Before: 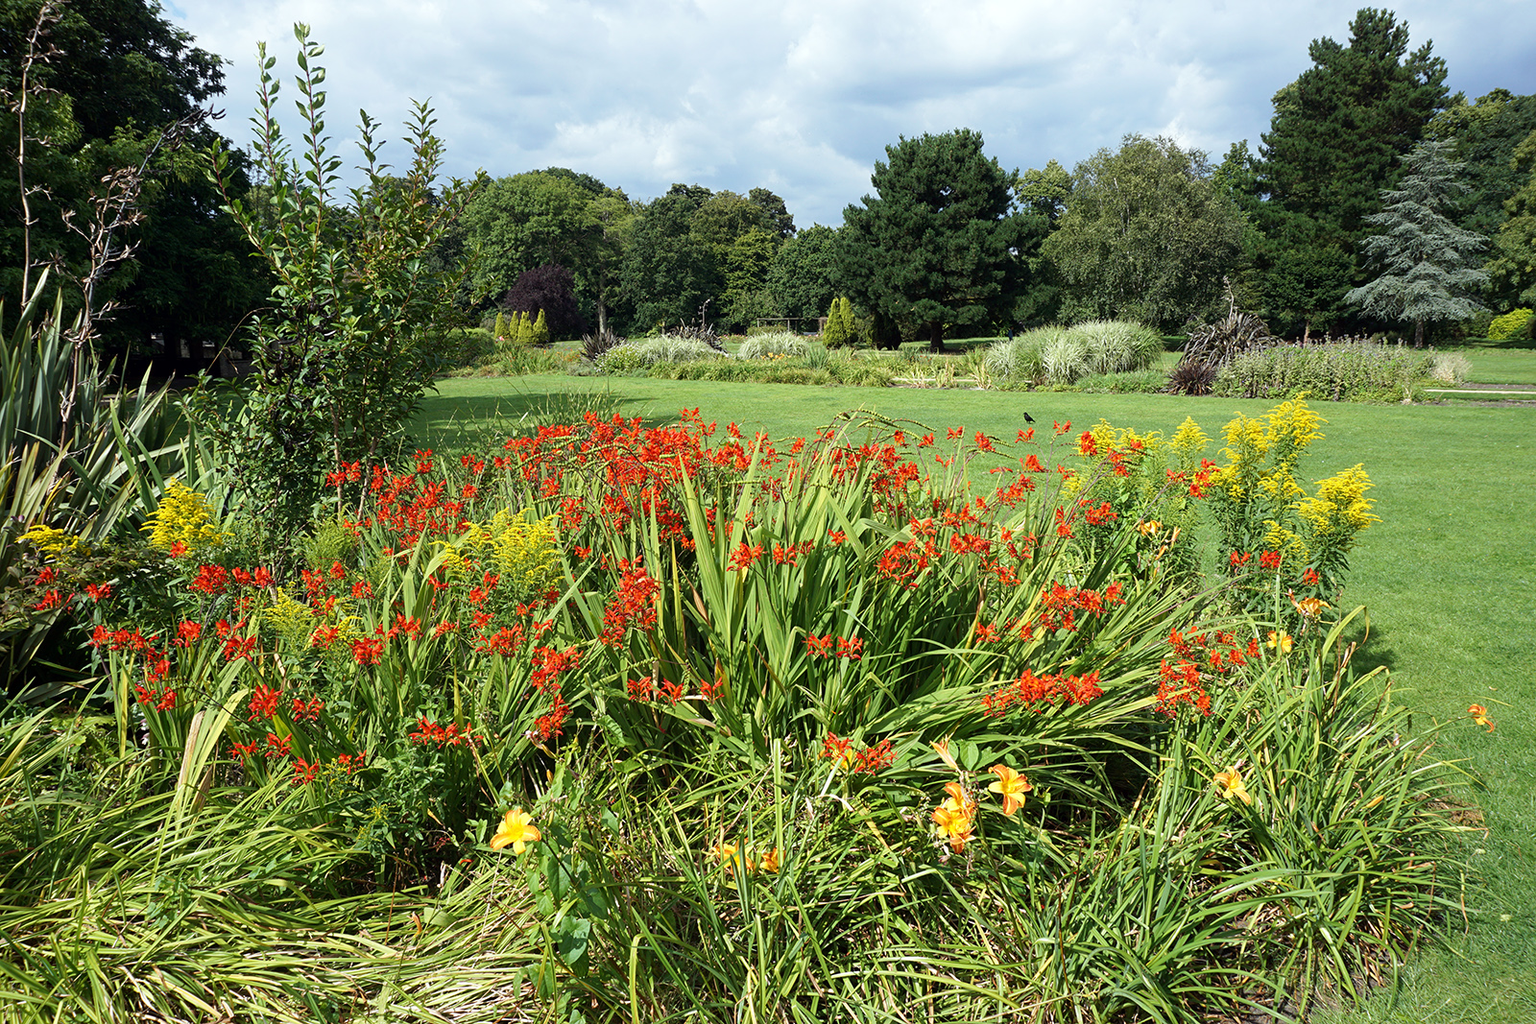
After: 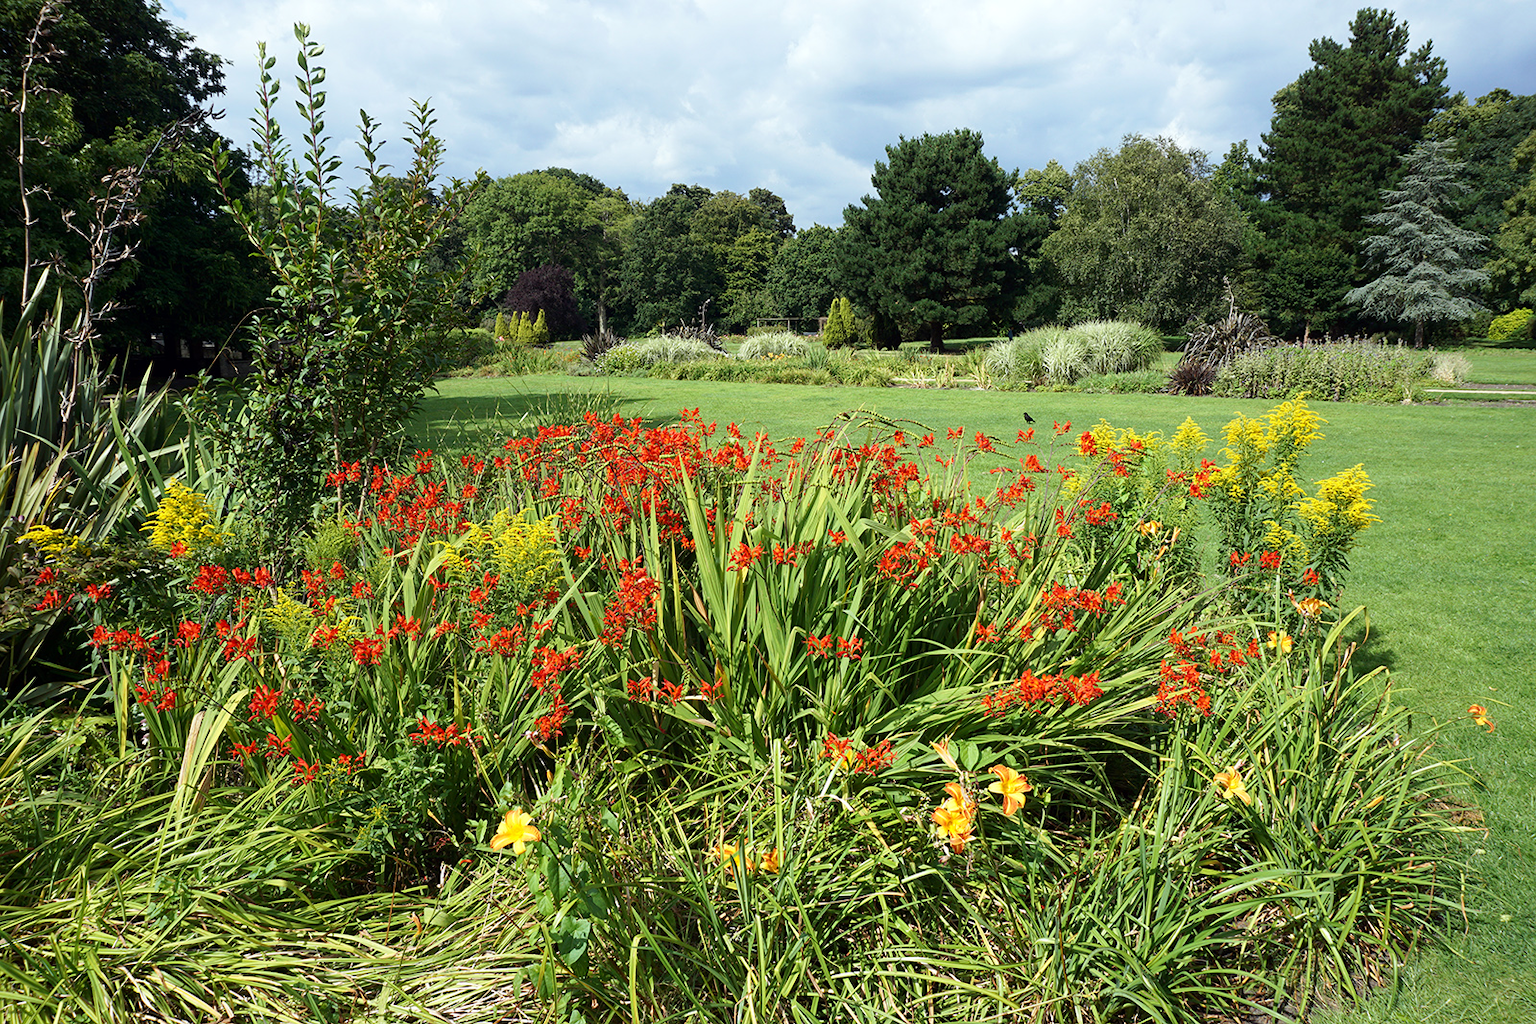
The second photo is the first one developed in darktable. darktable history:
exposure: compensate exposure bias true, compensate highlight preservation false
contrast brightness saturation: contrast 0.083, saturation 0.017
